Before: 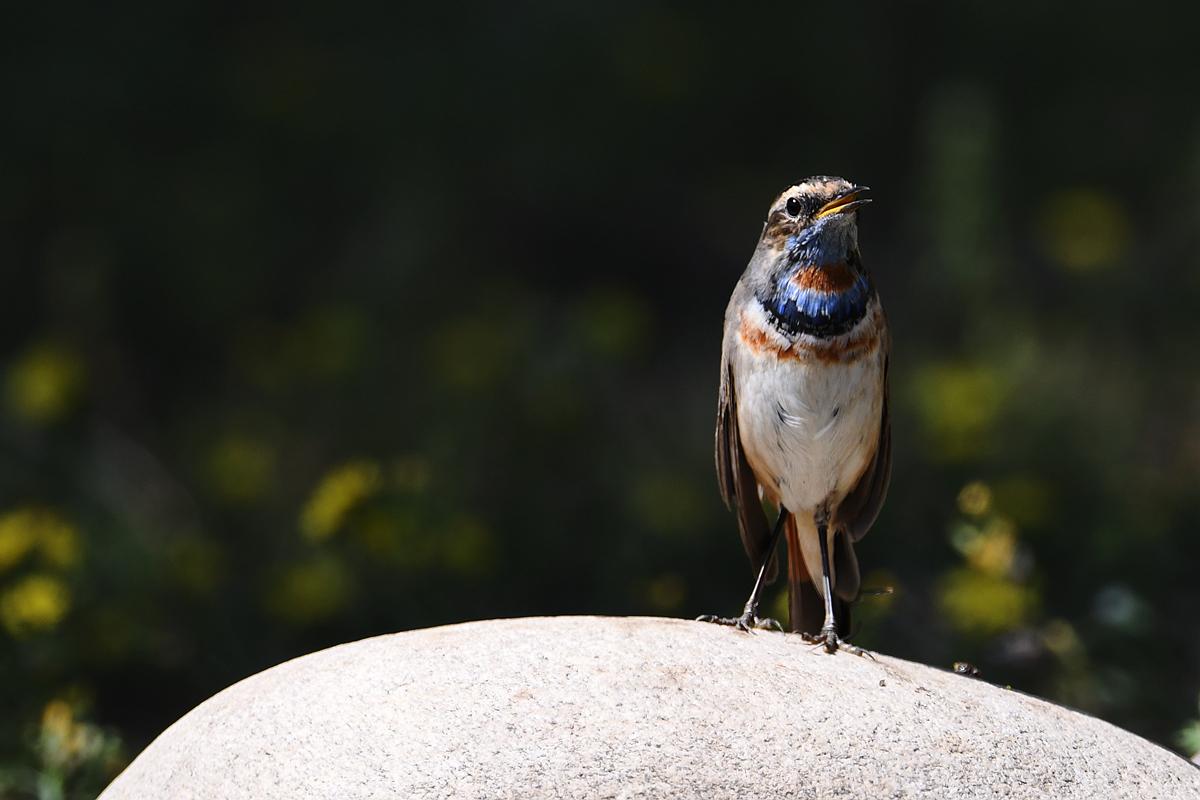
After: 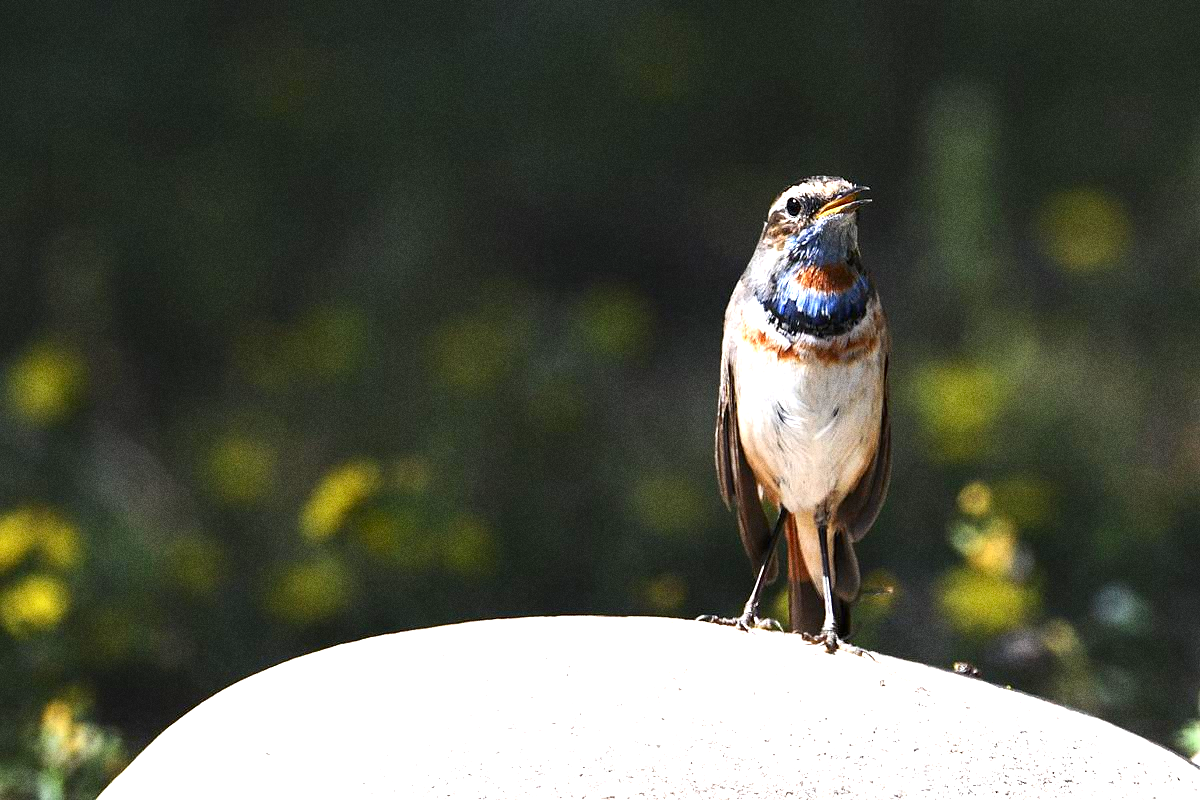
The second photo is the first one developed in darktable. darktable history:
grain: coarseness 0.09 ISO, strength 40%
exposure: black level correction 0.001, exposure 1.398 EV, compensate exposure bias true, compensate highlight preservation false
